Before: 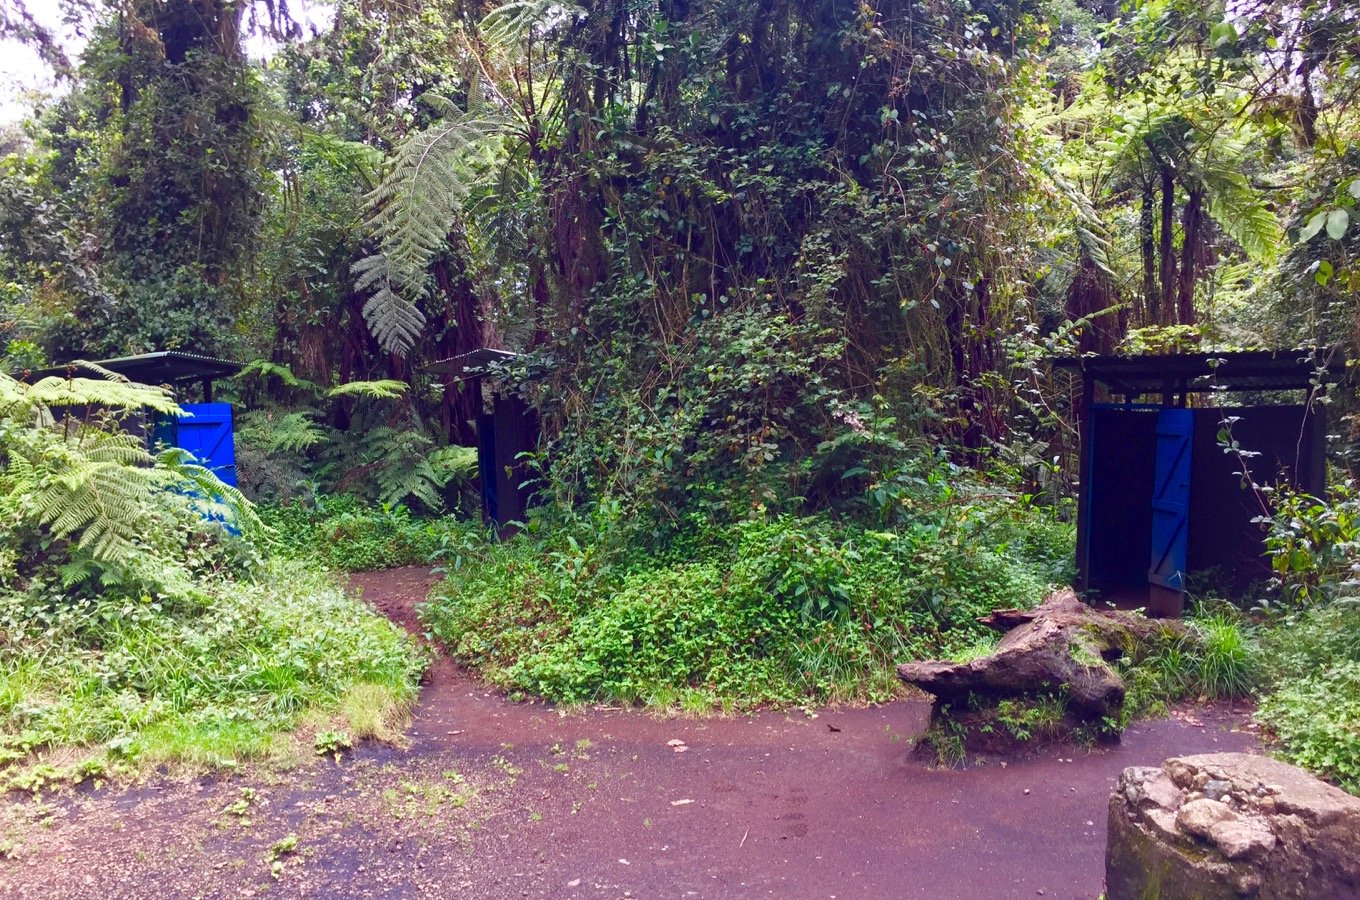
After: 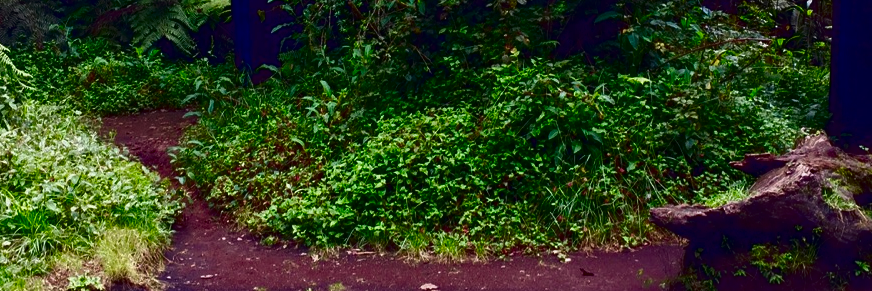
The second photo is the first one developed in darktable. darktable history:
contrast brightness saturation: contrast 0.086, brightness -0.601, saturation 0.169
crop: left 18.207%, top 50.687%, right 17.606%, bottom 16.938%
